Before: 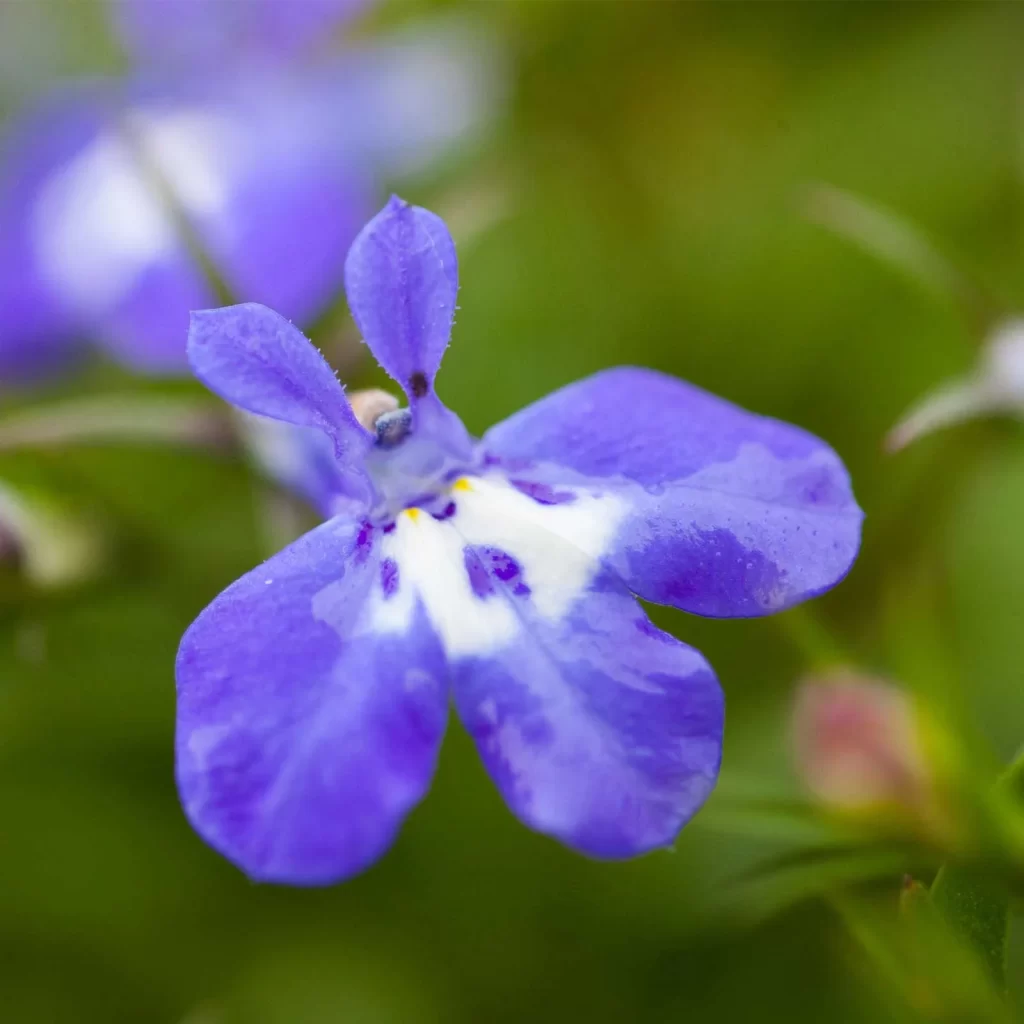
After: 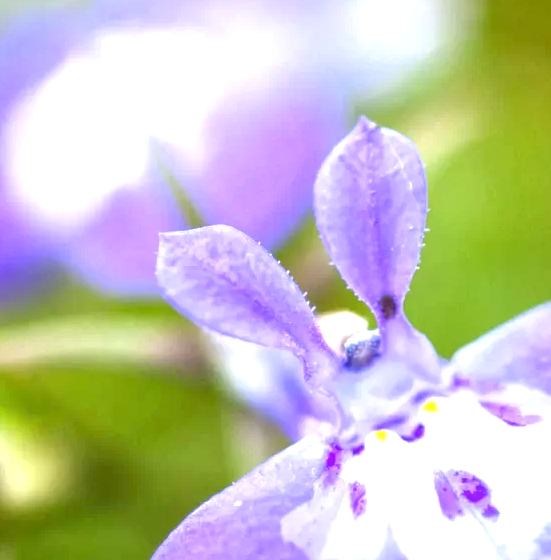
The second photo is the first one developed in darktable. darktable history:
exposure: black level correction 0, exposure 1.405 EV, compensate highlight preservation false
crop and rotate: left 3.045%, top 7.673%, right 43.12%, bottom 37.59%
local contrast: detail 116%
